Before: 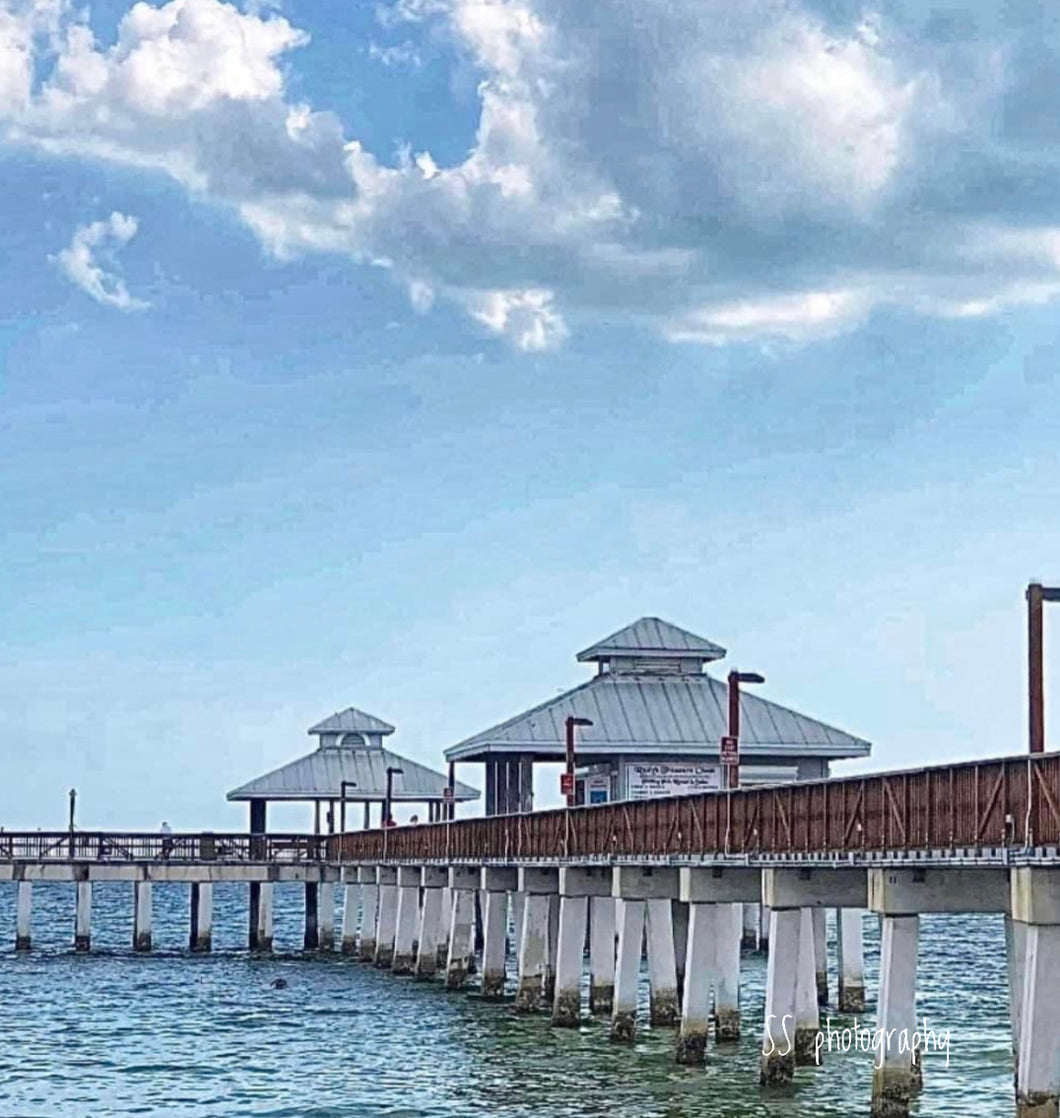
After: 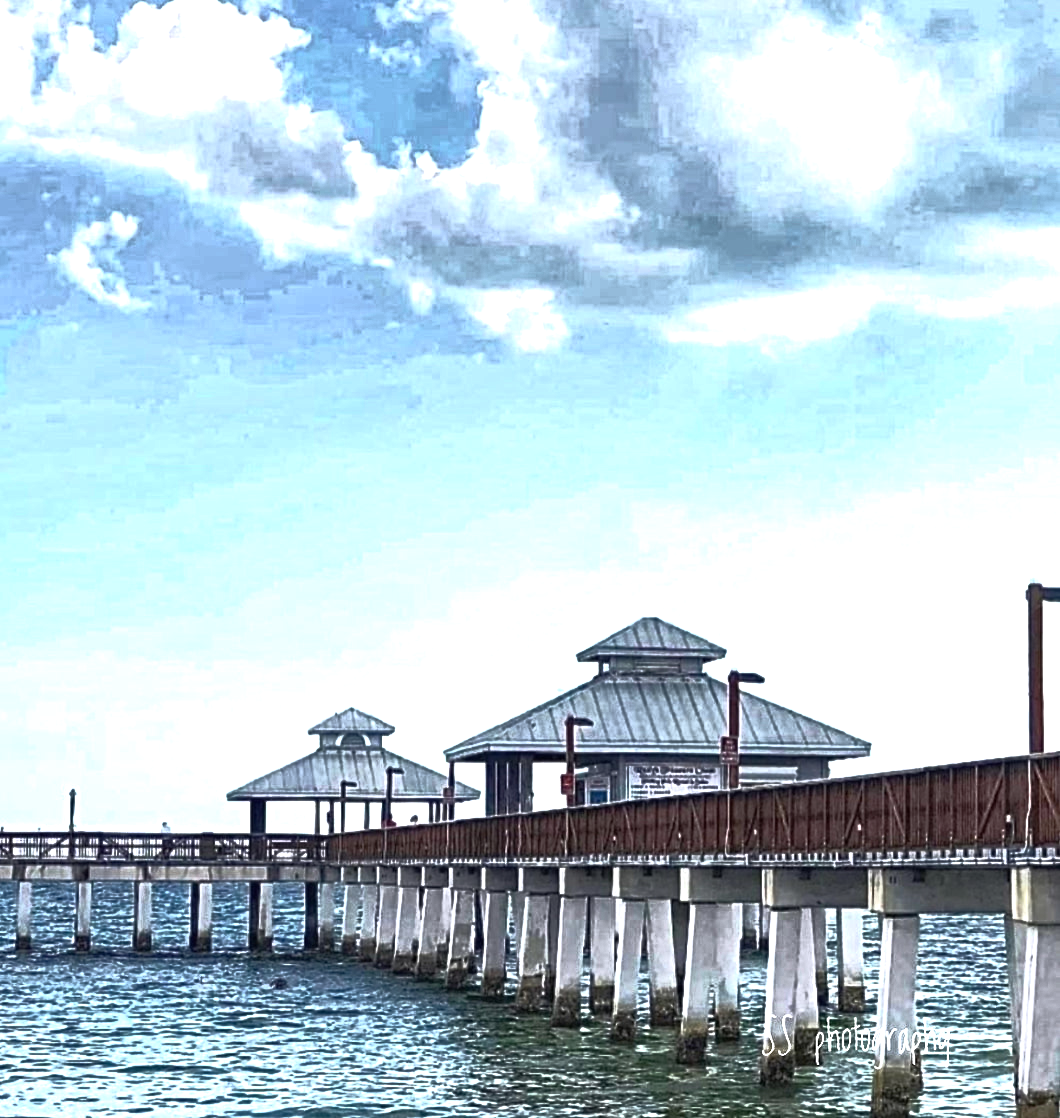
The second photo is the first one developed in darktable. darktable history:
base curve: curves: ch0 [(0, 0) (0.564, 0.291) (0.802, 0.731) (1, 1)]
exposure: black level correction 0, exposure 0.9 EV, compensate highlight preservation false
